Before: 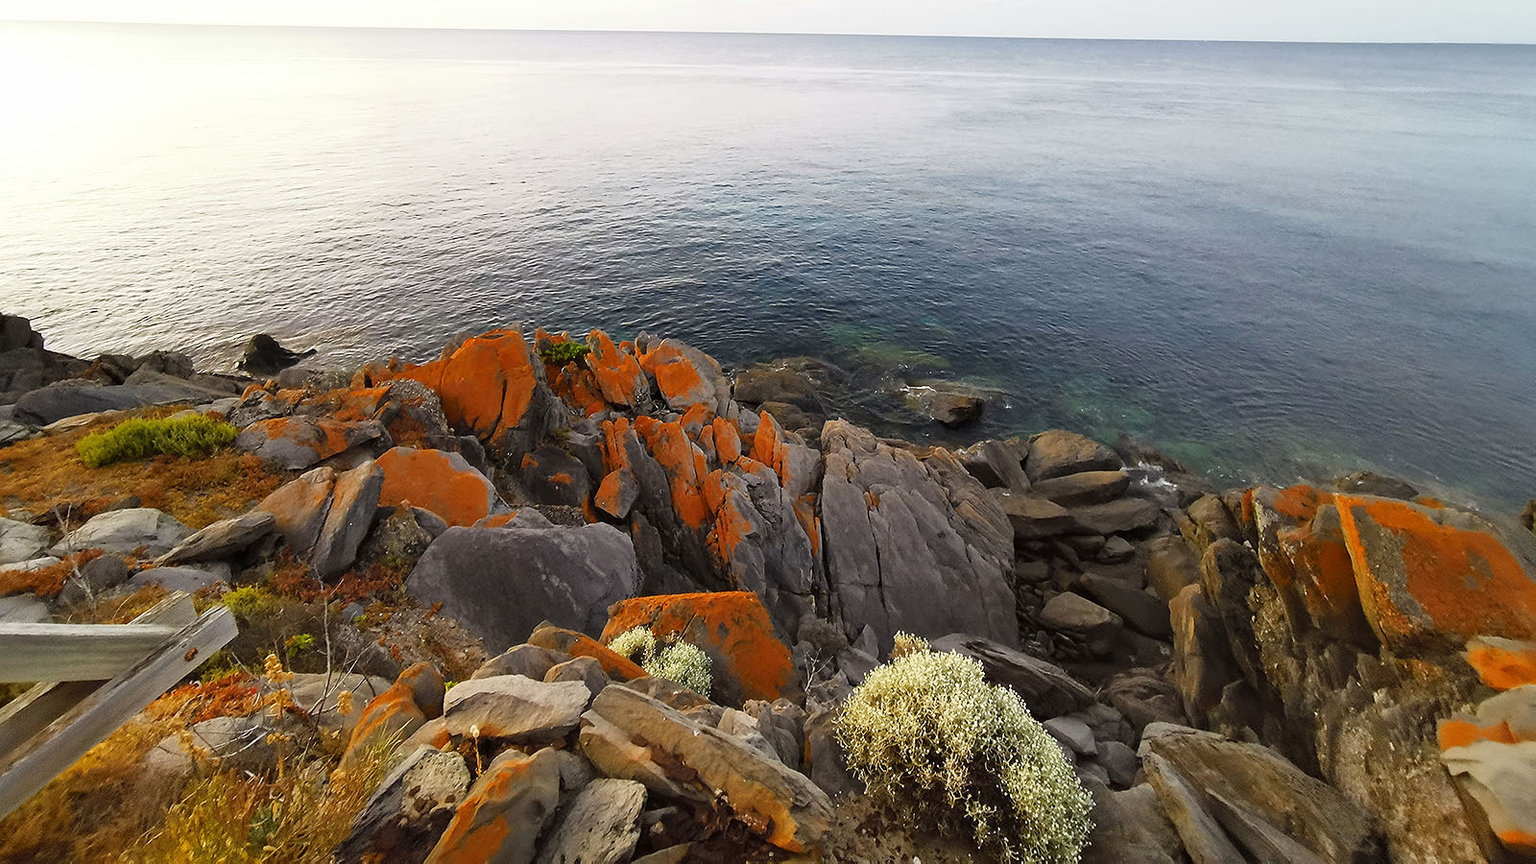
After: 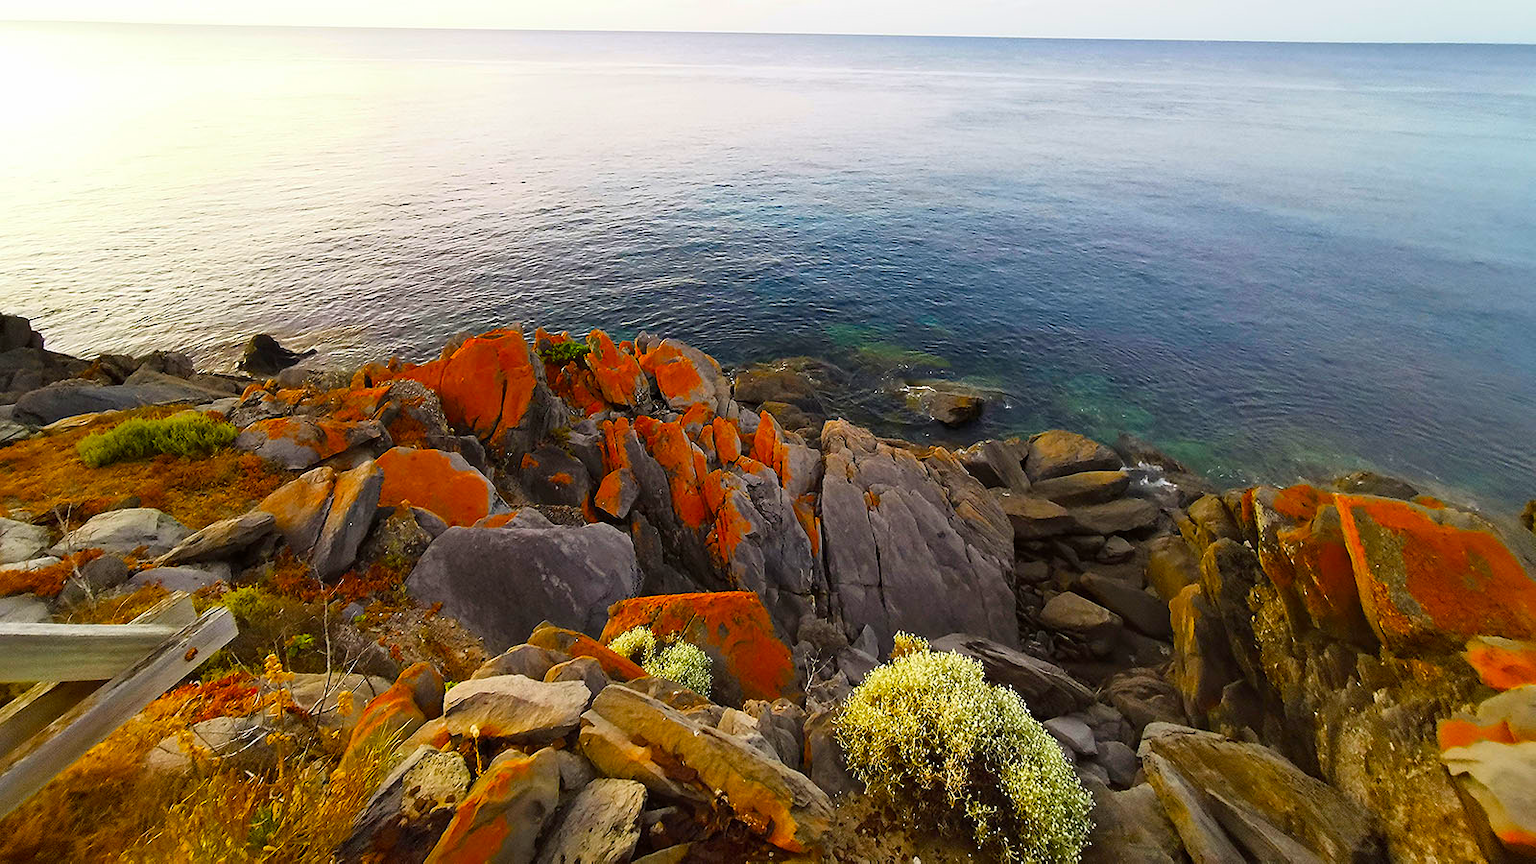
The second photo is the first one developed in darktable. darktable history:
color balance rgb: perceptual saturation grading › global saturation 30.719%, global vibrance 20%
contrast brightness saturation: contrast 0.08, saturation 0.204
